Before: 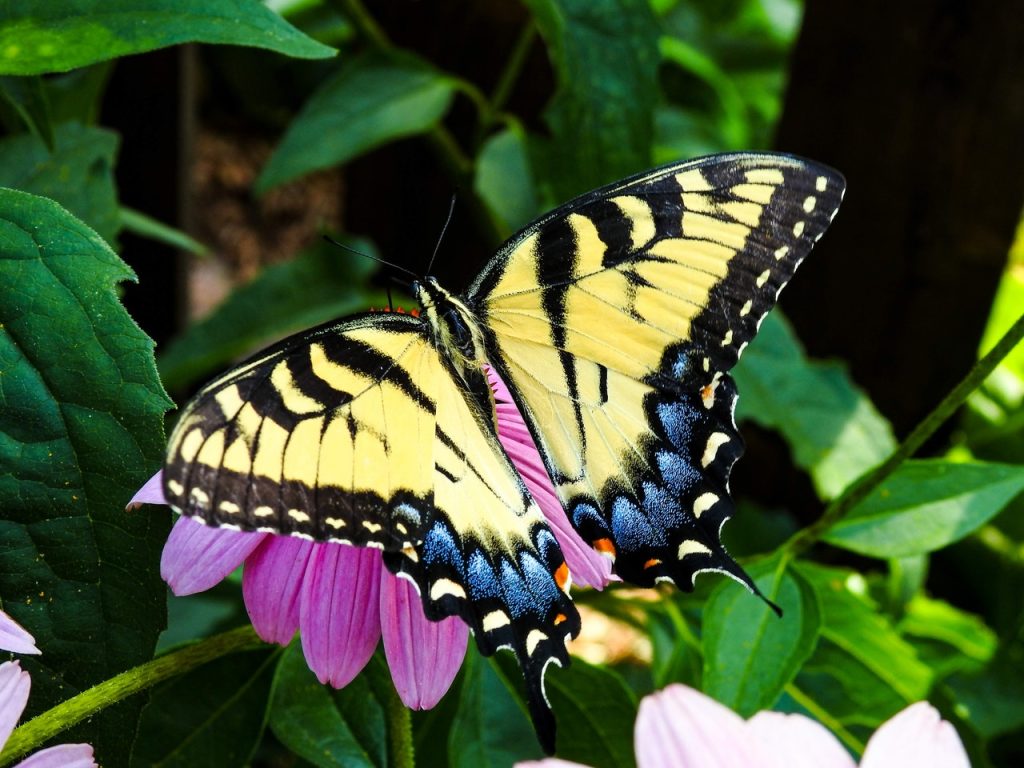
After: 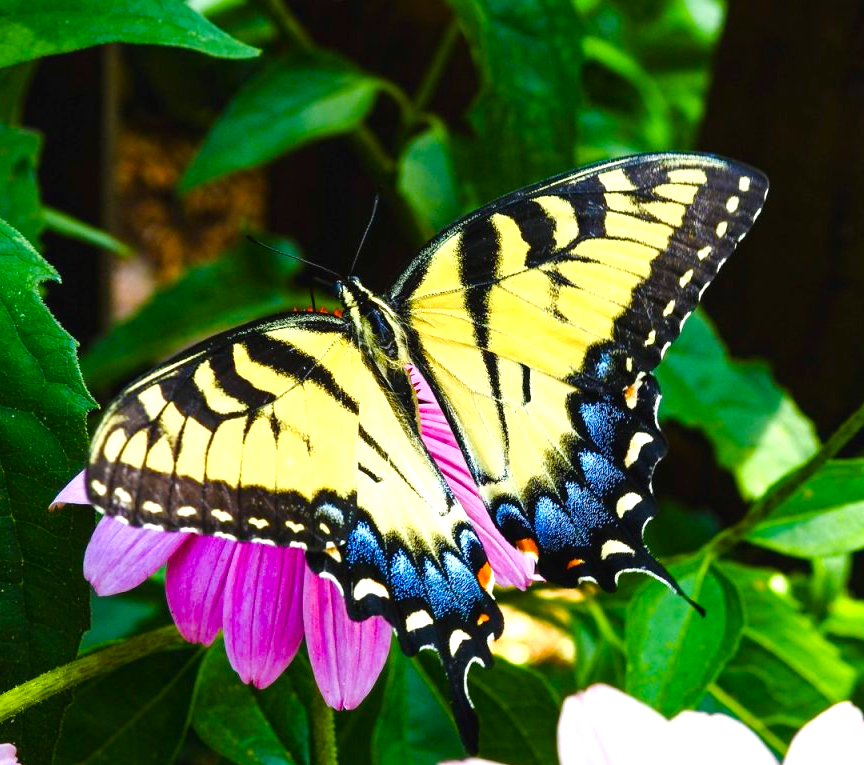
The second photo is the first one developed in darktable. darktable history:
exposure: black level correction -0.002, exposure 0.54 EV, compensate highlight preservation false
color balance rgb: perceptual saturation grading › global saturation 35%, perceptual saturation grading › highlights -25%, perceptual saturation grading › shadows 50%
crop: left 7.598%, right 7.873%
